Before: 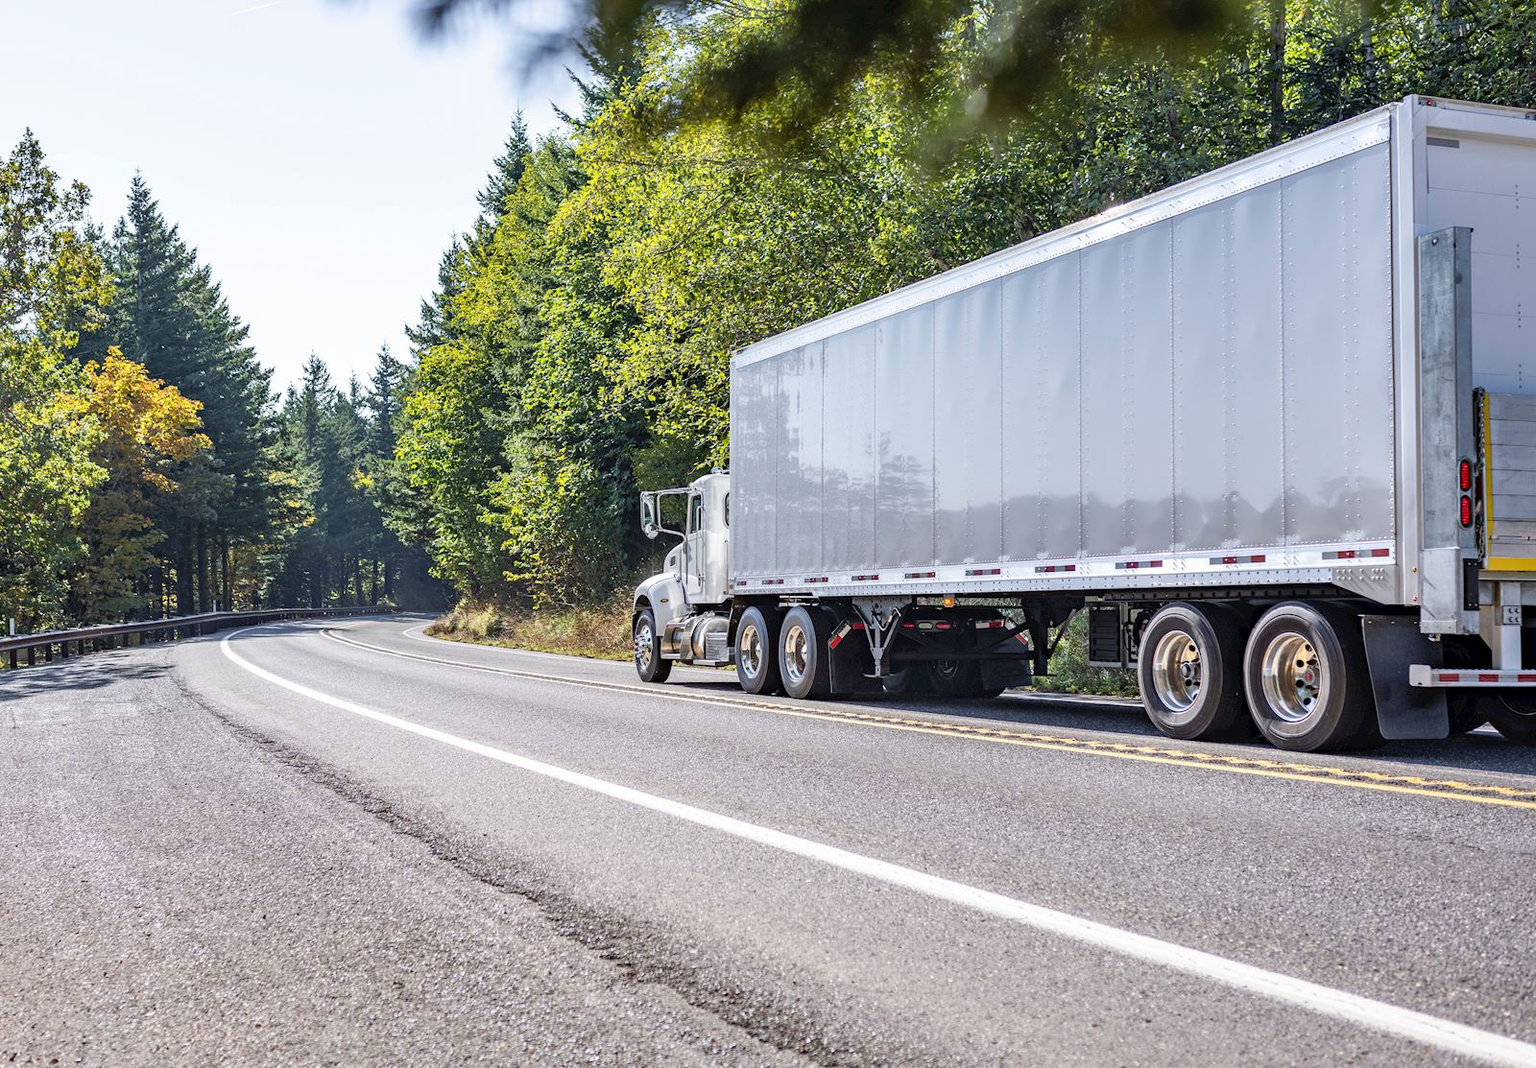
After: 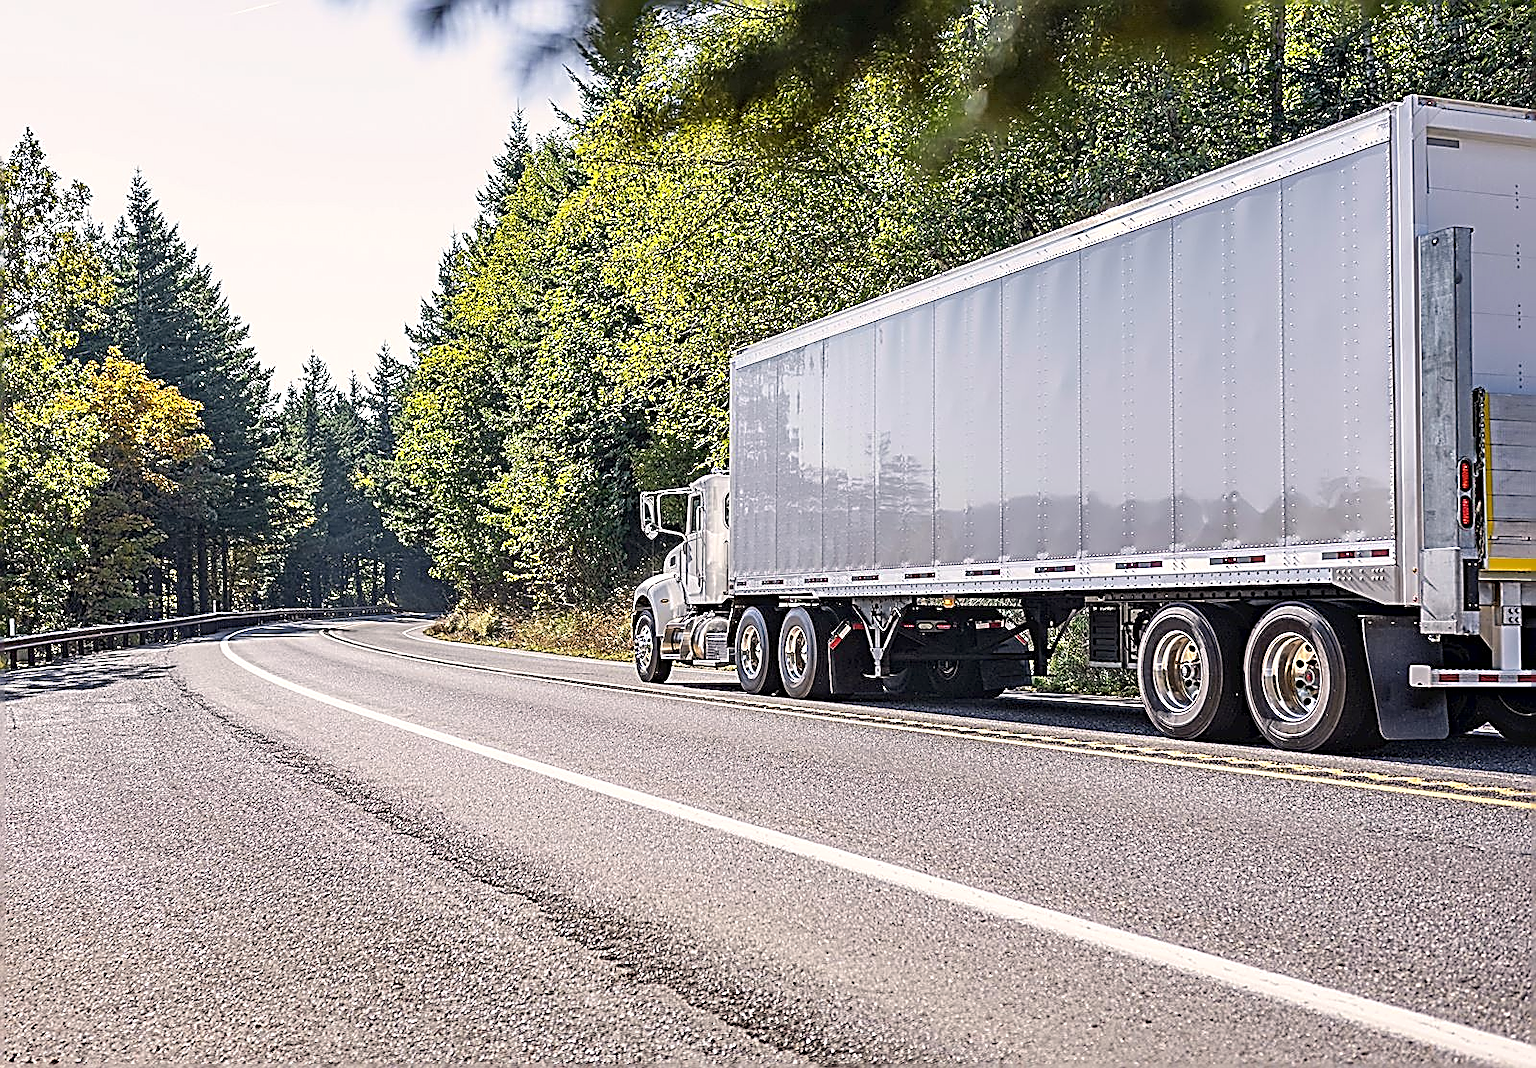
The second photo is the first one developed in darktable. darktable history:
color correction: highlights a* 3.59, highlights b* 5.1
sharpen: amount 1.986
